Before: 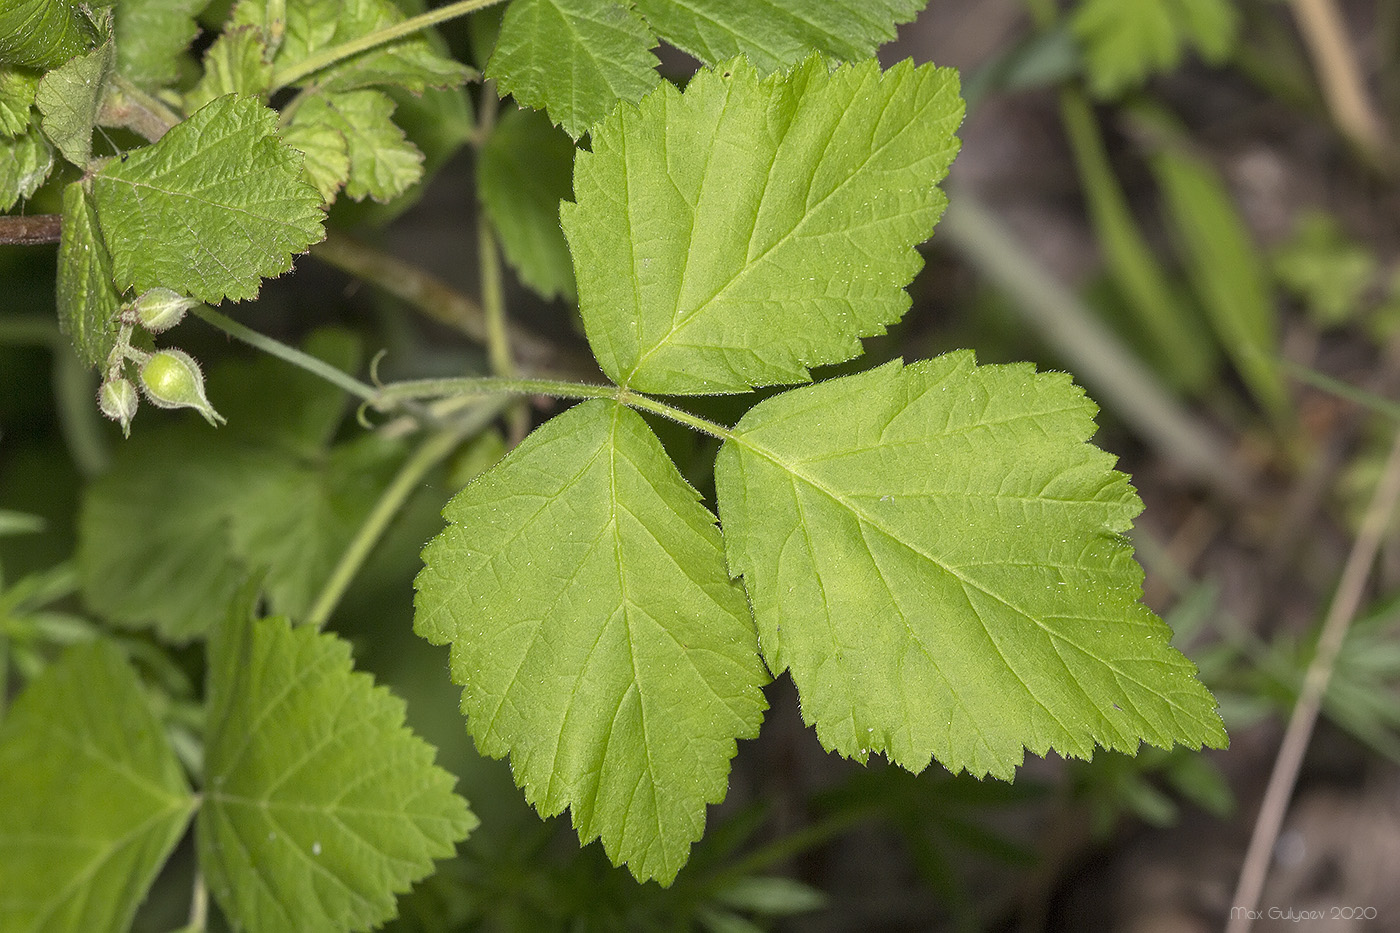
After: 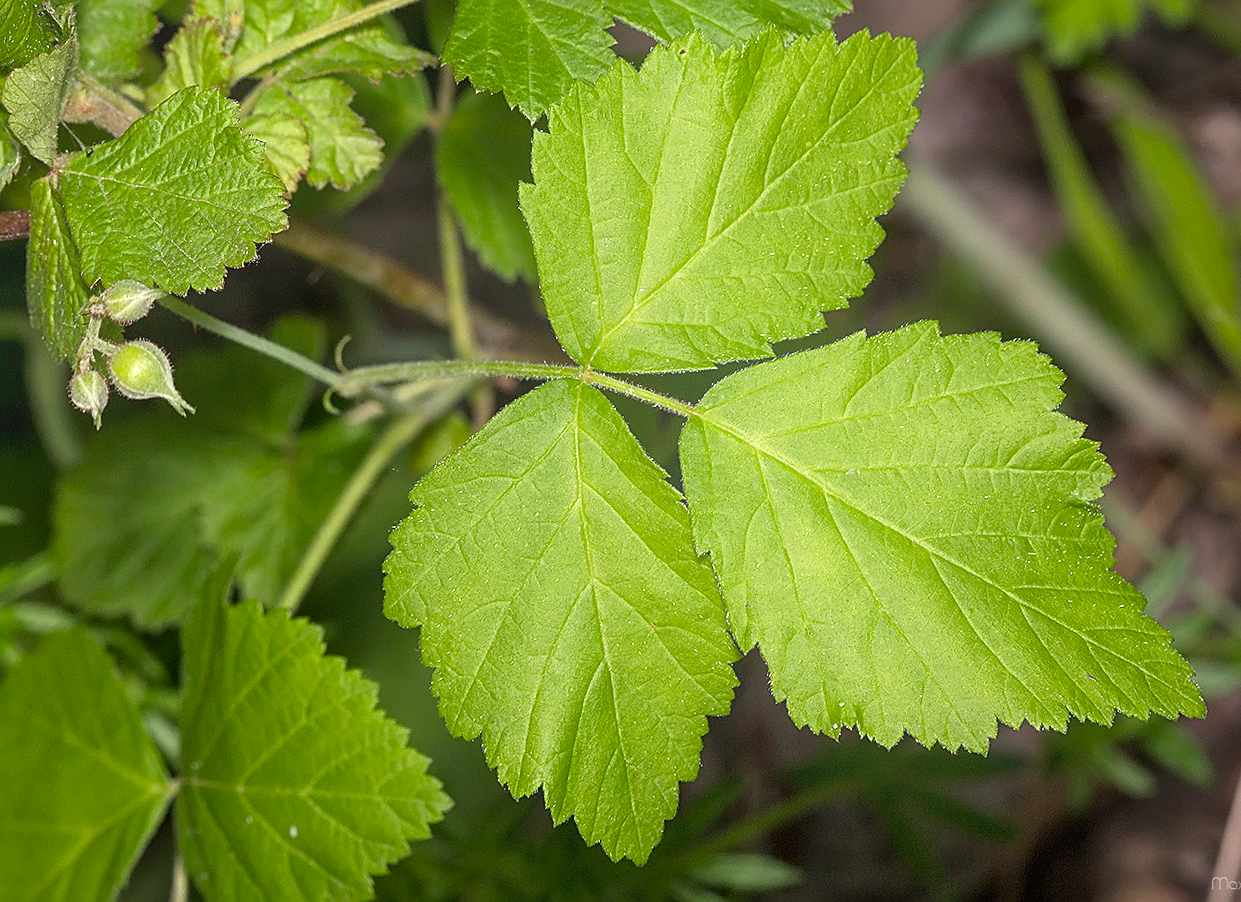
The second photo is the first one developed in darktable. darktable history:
bloom: on, module defaults
local contrast: mode bilateral grid, contrast 20, coarseness 50, detail 120%, midtone range 0.2
sharpen: on, module defaults
color balance rgb: shadows fall-off 101%, linear chroma grading › mid-tones 7.63%, perceptual saturation grading › mid-tones 11.68%, mask middle-gray fulcrum 22.45%, global vibrance 10.11%, saturation formula JzAzBz (2021)
rotate and perspective: rotation -1.32°, lens shift (horizontal) -0.031, crop left 0.015, crop right 0.985, crop top 0.047, crop bottom 0.982
crop and rotate: left 1.088%, right 8.807%
